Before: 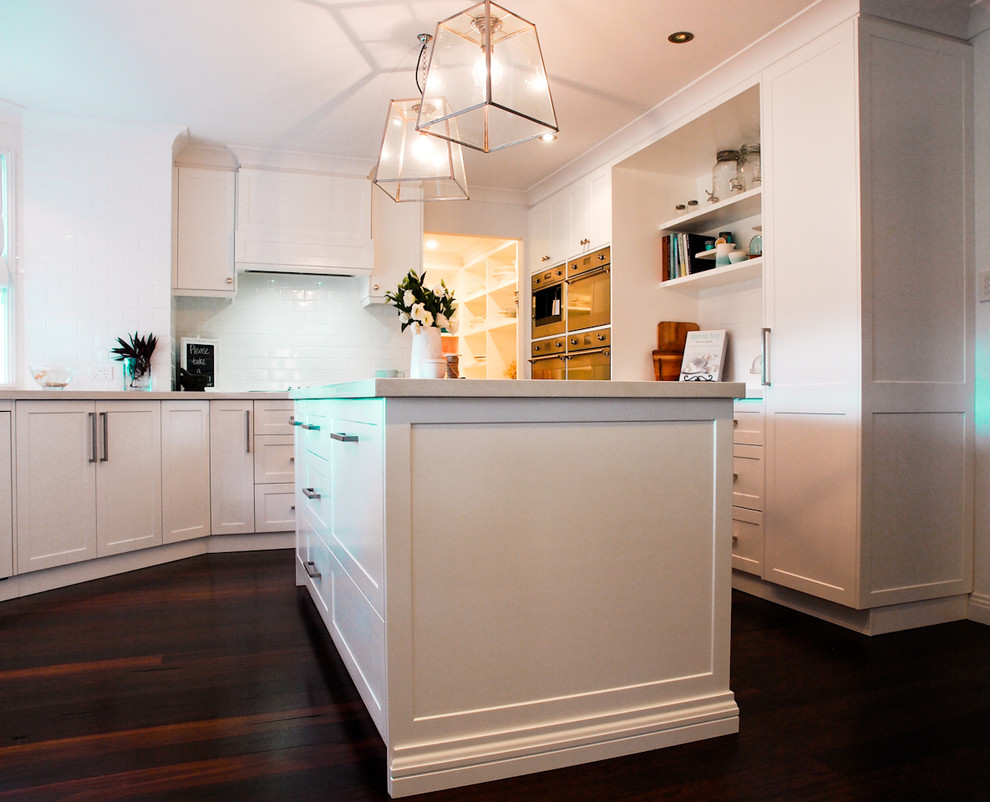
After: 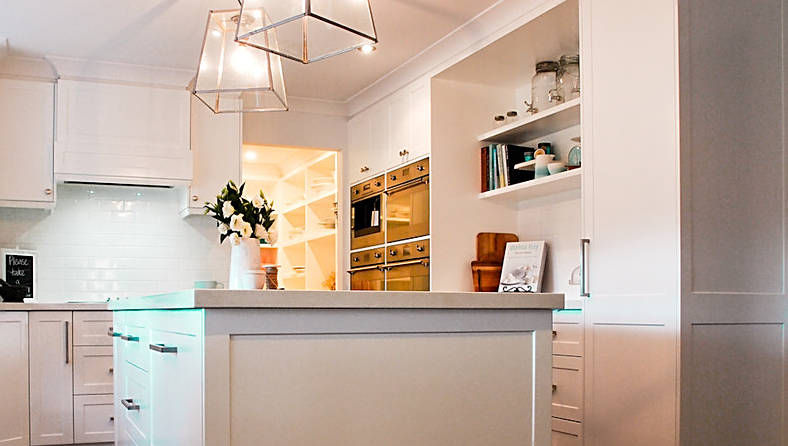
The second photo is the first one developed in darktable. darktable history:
sharpen: on, module defaults
crop: left 18.339%, top 11.115%, right 1.987%, bottom 33.206%
